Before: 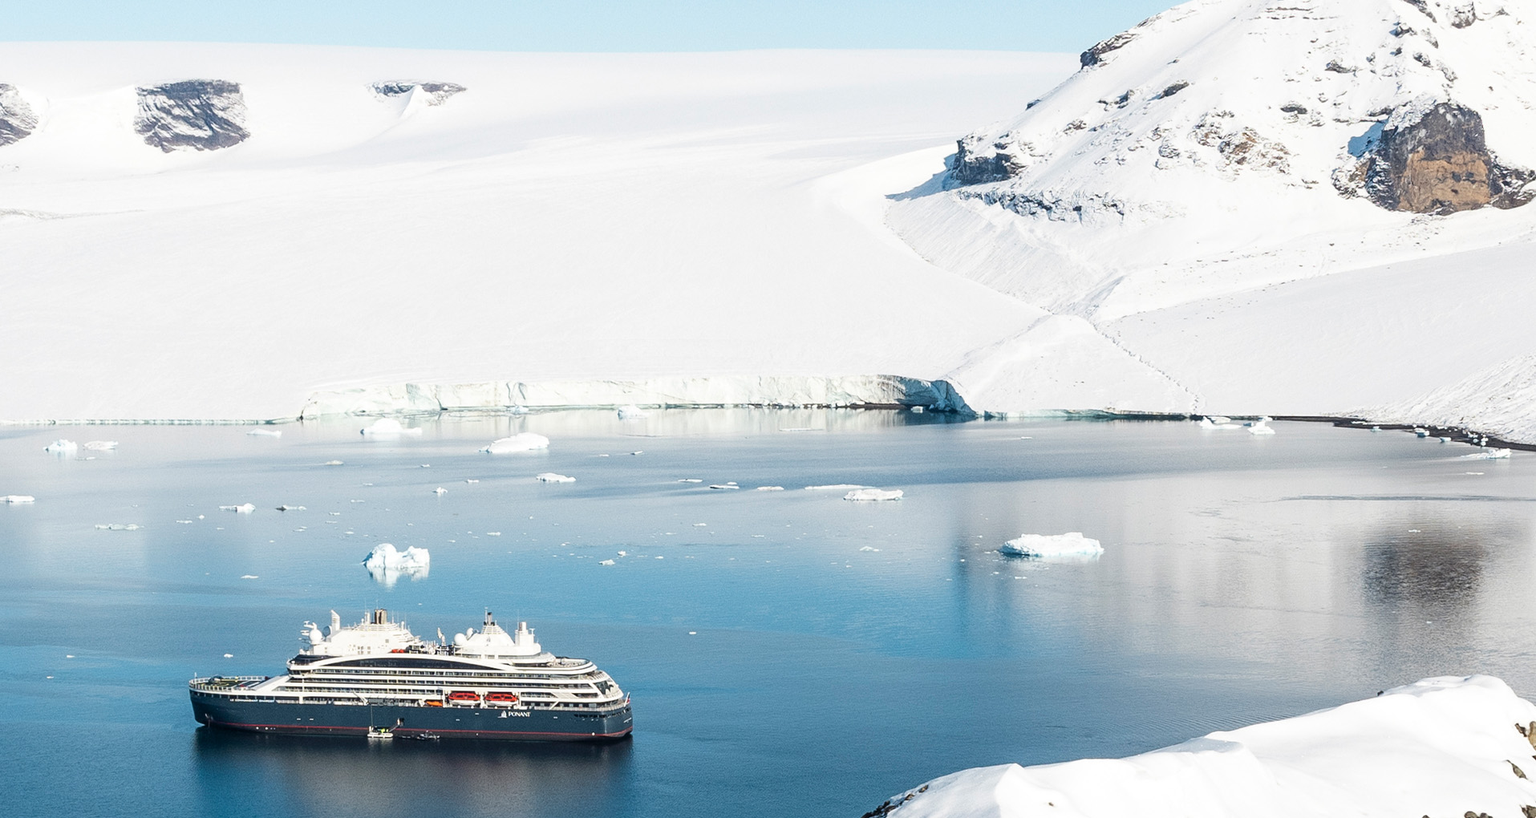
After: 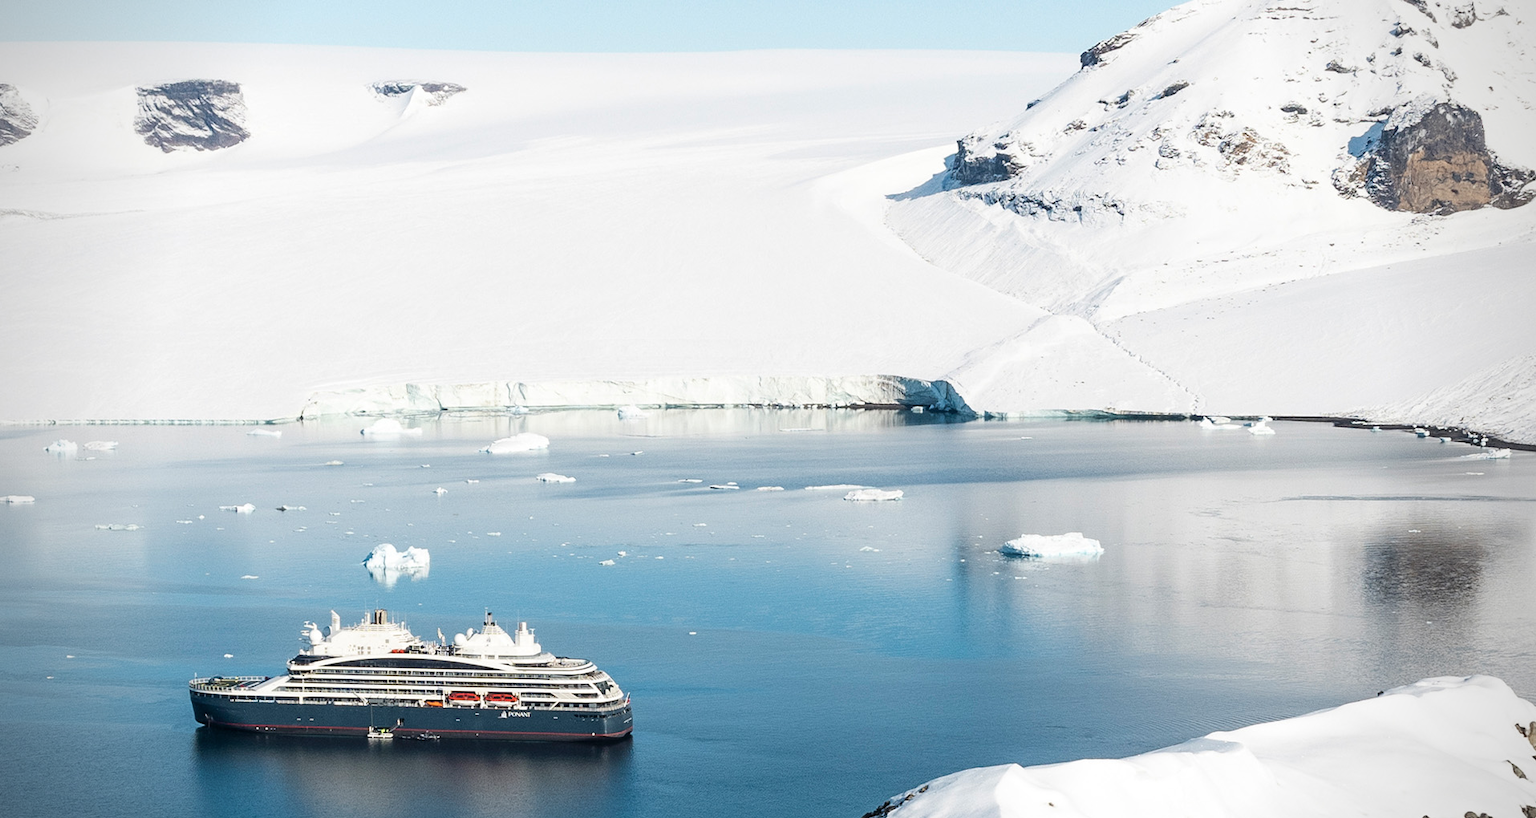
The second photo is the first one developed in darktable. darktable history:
vignetting: brightness -0.522, saturation -0.519
